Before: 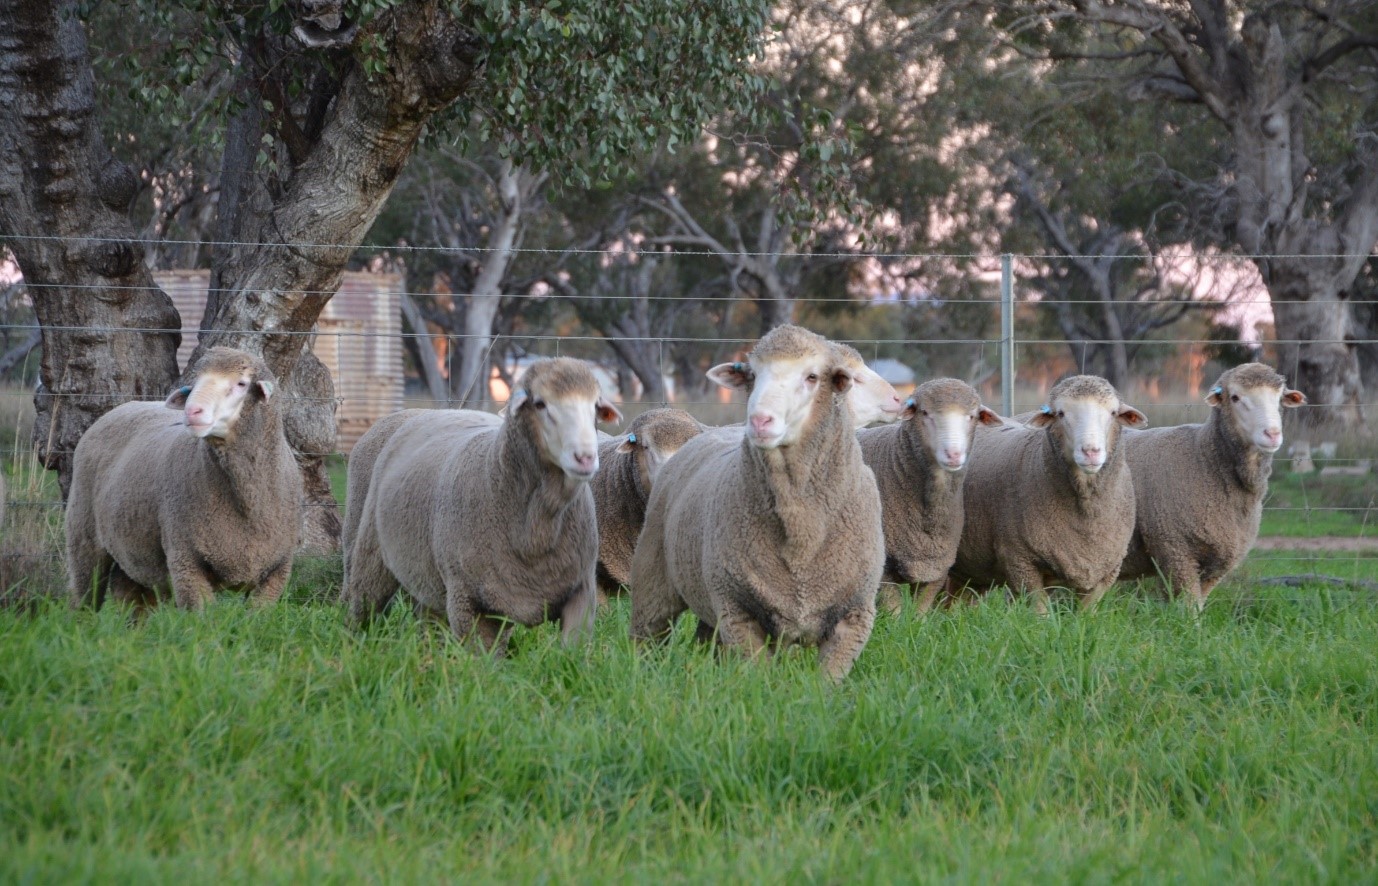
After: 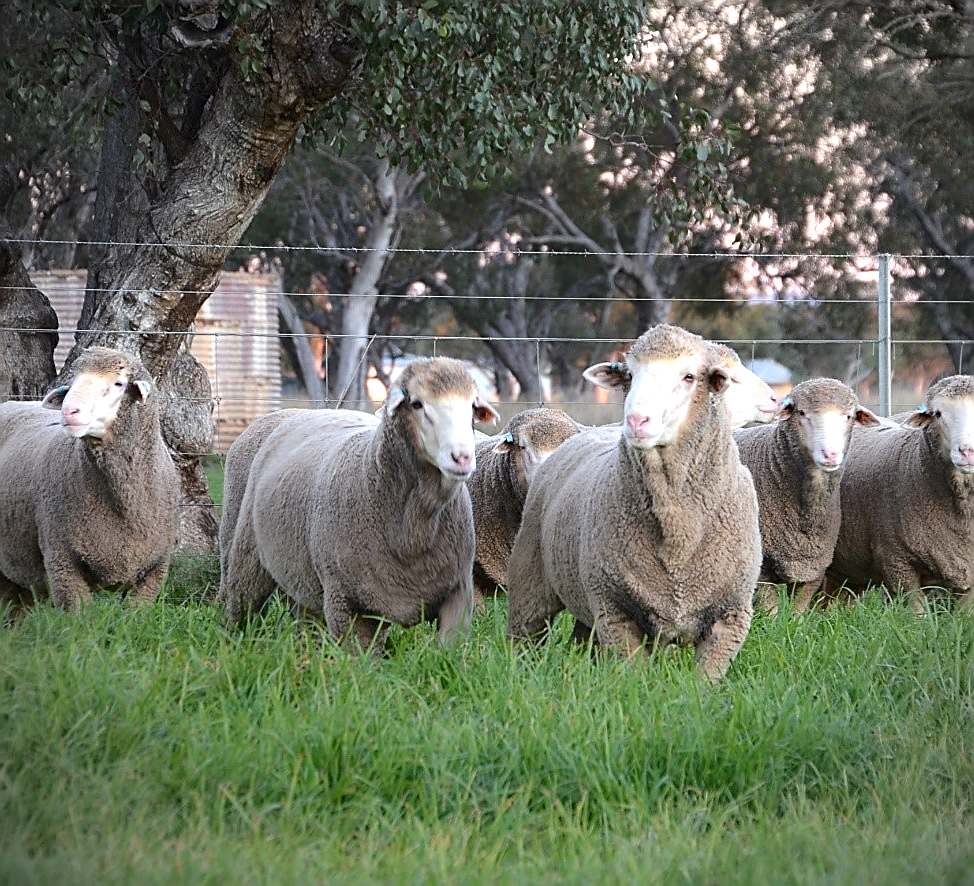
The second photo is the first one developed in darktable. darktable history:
tone equalizer: -8 EV 0.001 EV, -7 EV -0.002 EV, -6 EV 0.003 EV, -5 EV -0.048 EV, -4 EV -0.148 EV, -3 EV -0.186 EV, -2 EV 0.236 EV, -1 EV 0.714 EV, +0 EV 0.477 EV
vignetting: fall-off radius 61.17%
crop and rotate: left 8.967%, right 20.349%
sharpen: radius 1.388, amount 1.25, threshold 0.634
